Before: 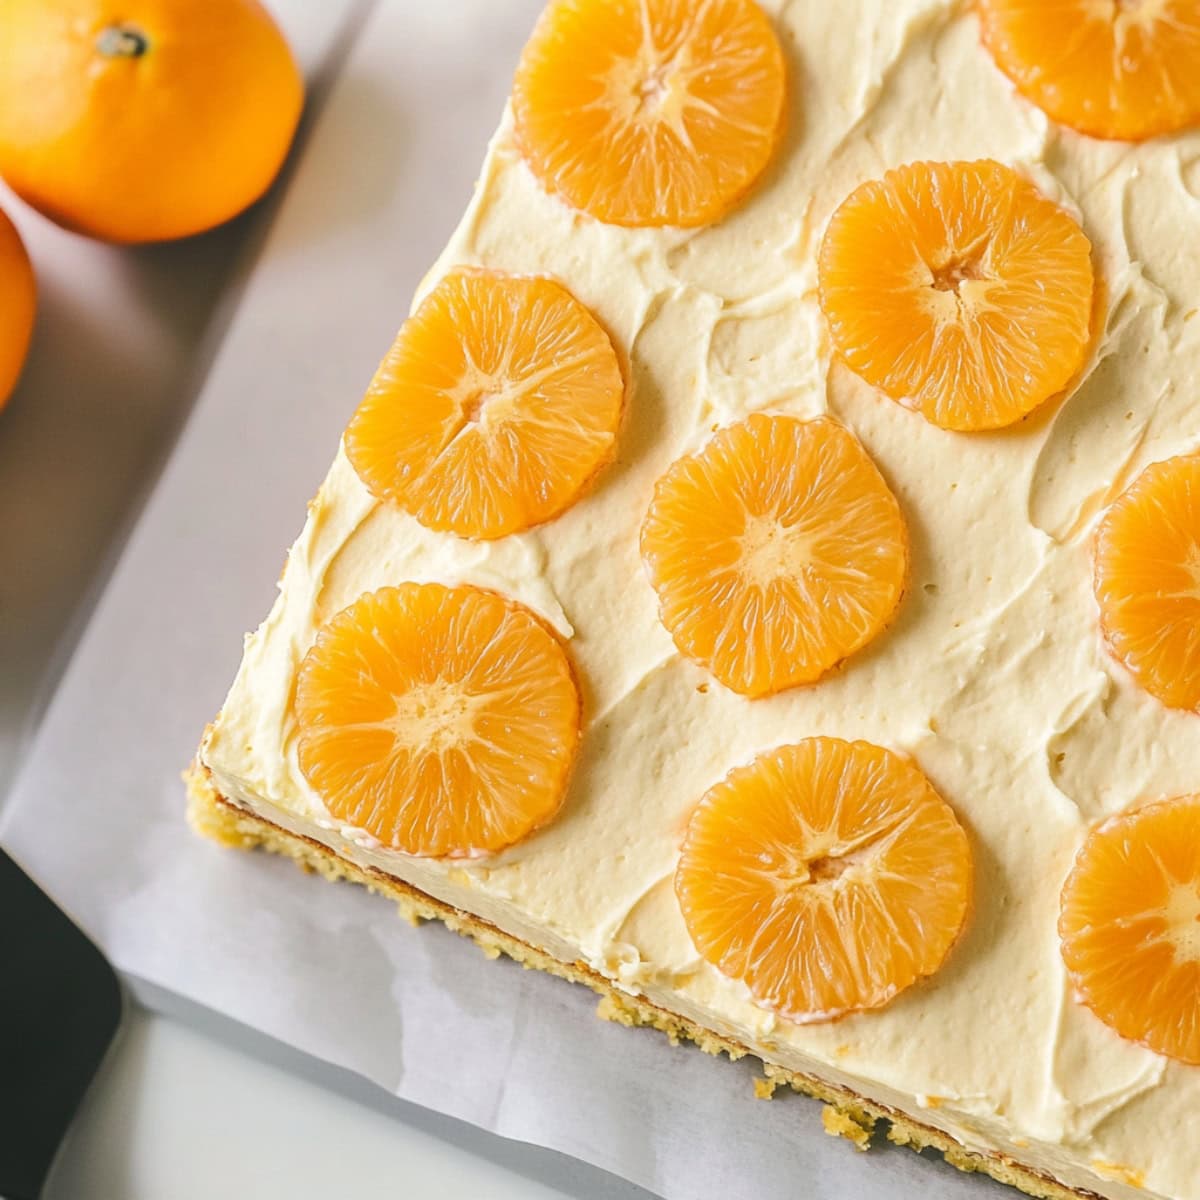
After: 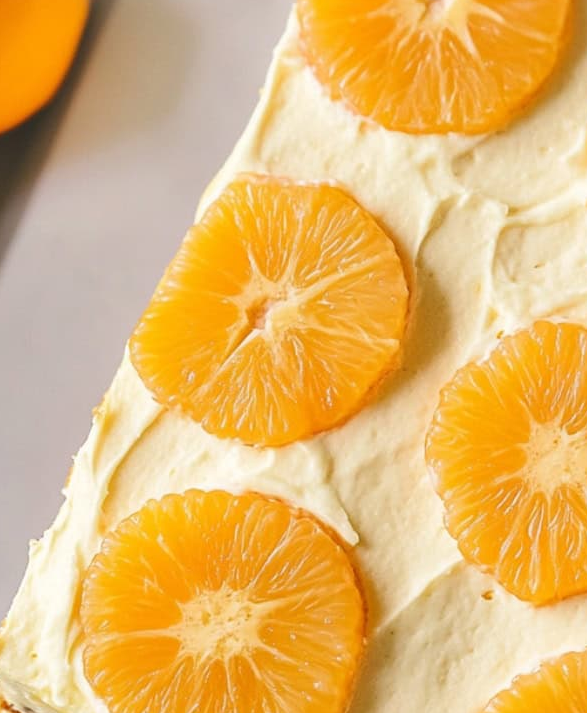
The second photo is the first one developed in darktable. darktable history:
crop: left 17.926%, top 7.83%, right 33.083%, bottom 32.672%
